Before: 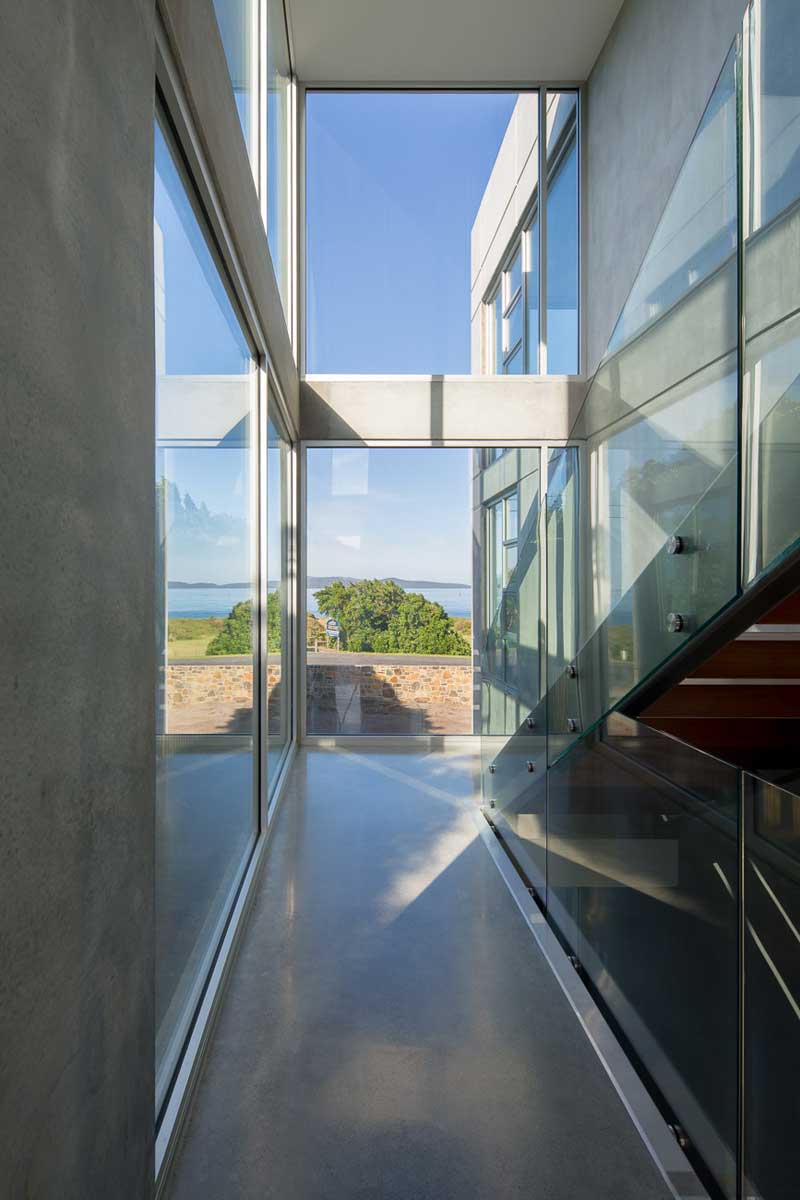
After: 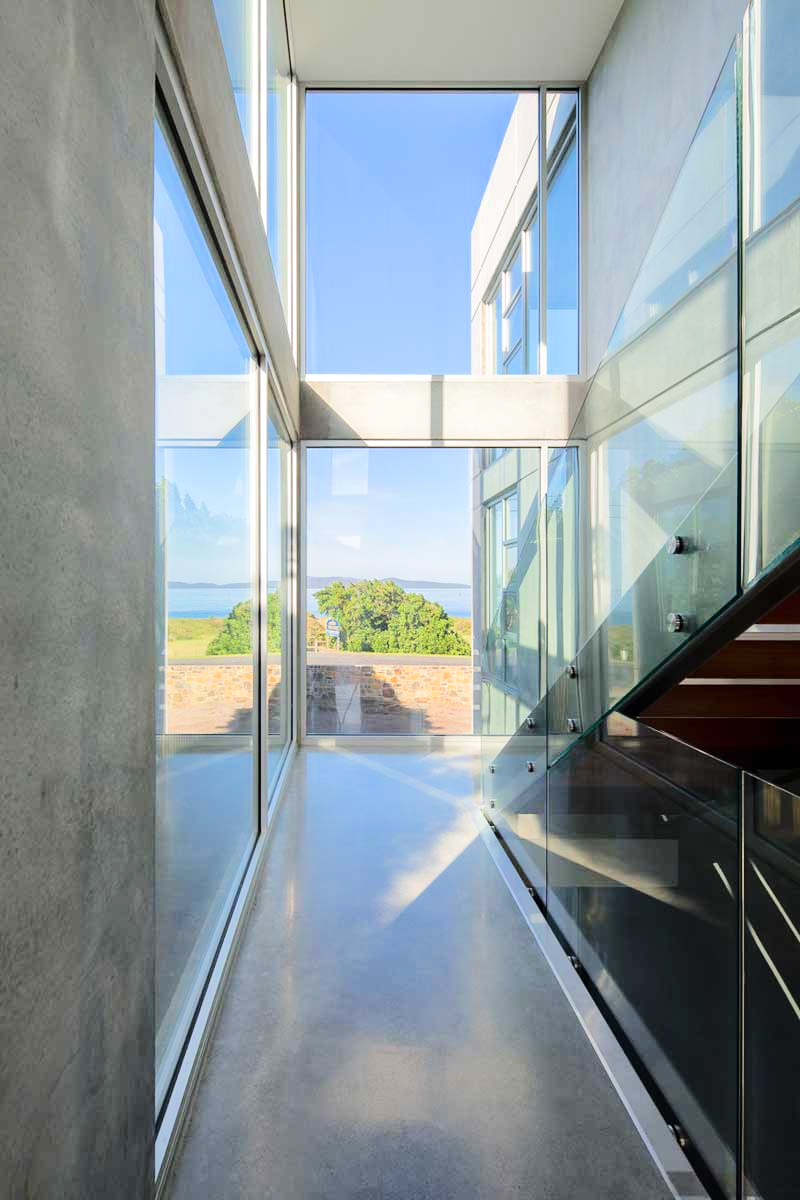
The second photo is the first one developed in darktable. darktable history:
tone equalizer: -7 EV 0.164 EV, -6 EV 0.609 EV, -5 EV 1.17 EV, -4 EV 1.36 EV, -3 EV 1.12 EV, -2 EV 0.6 EV, -1 EV 0.165 EV, edges refinement/feathering 500, mask exposure compensation -1.57 EV, preserve details no
